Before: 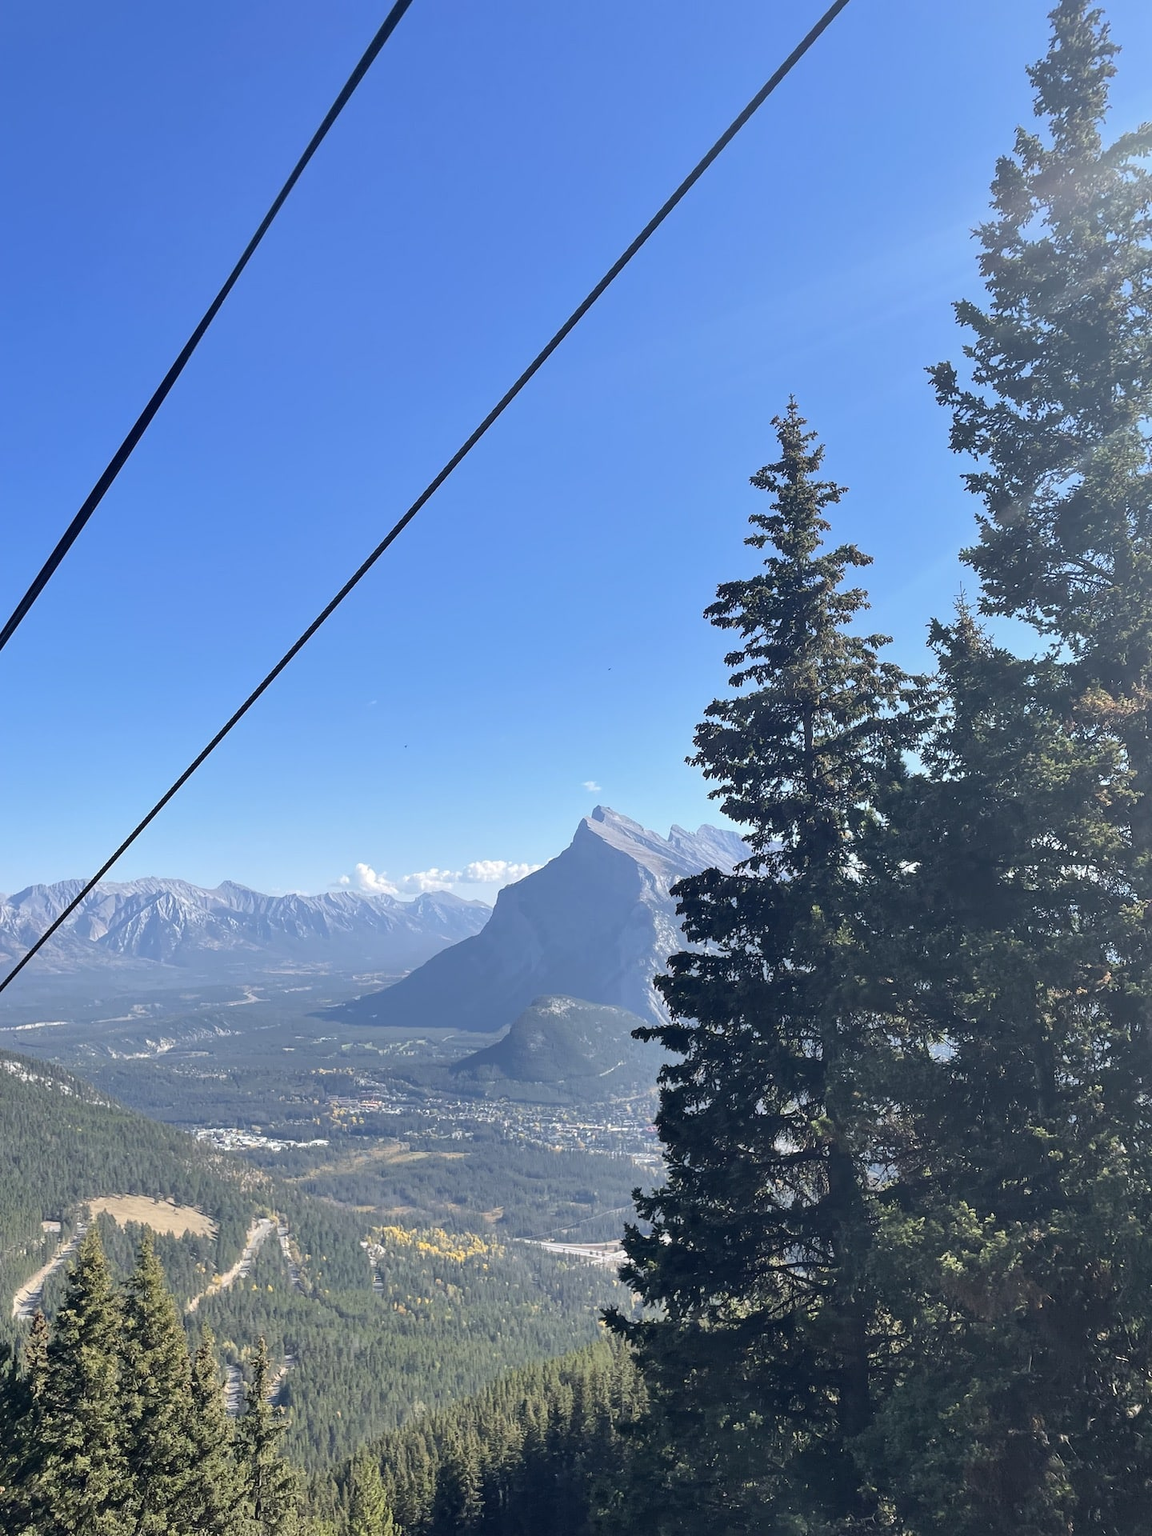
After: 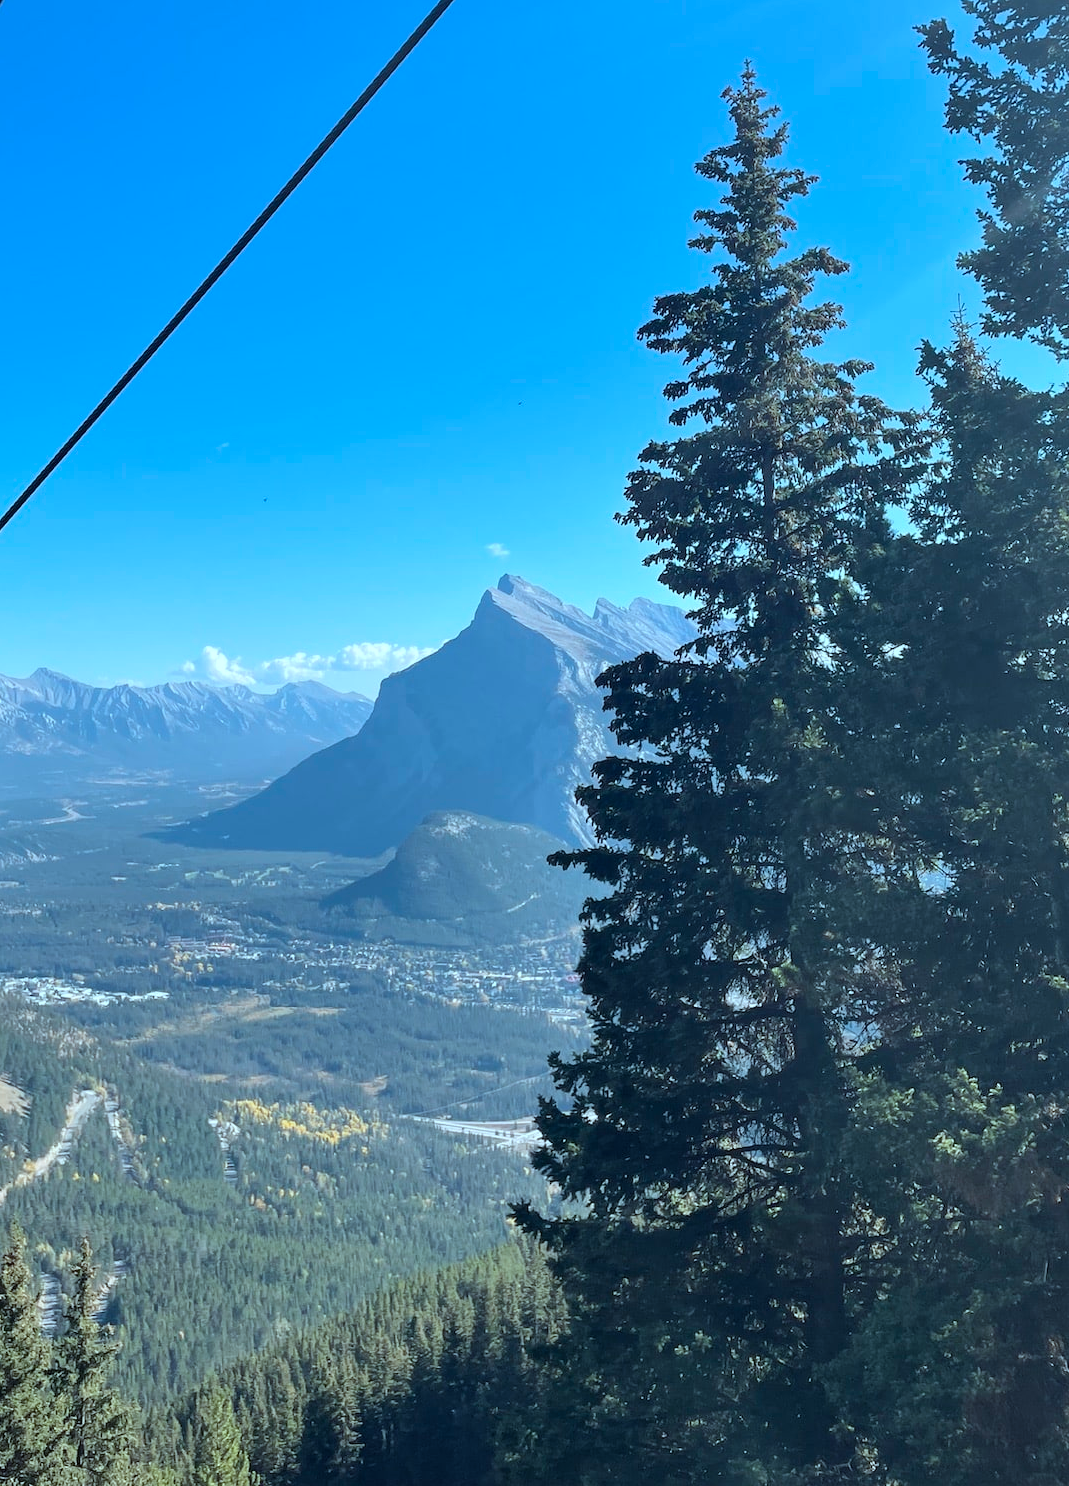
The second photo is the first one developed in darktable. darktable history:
color correction: highlights a* -11.28, highlights b* -15.07
crop: left 16.825%, top 22.584%, right 8.89%
